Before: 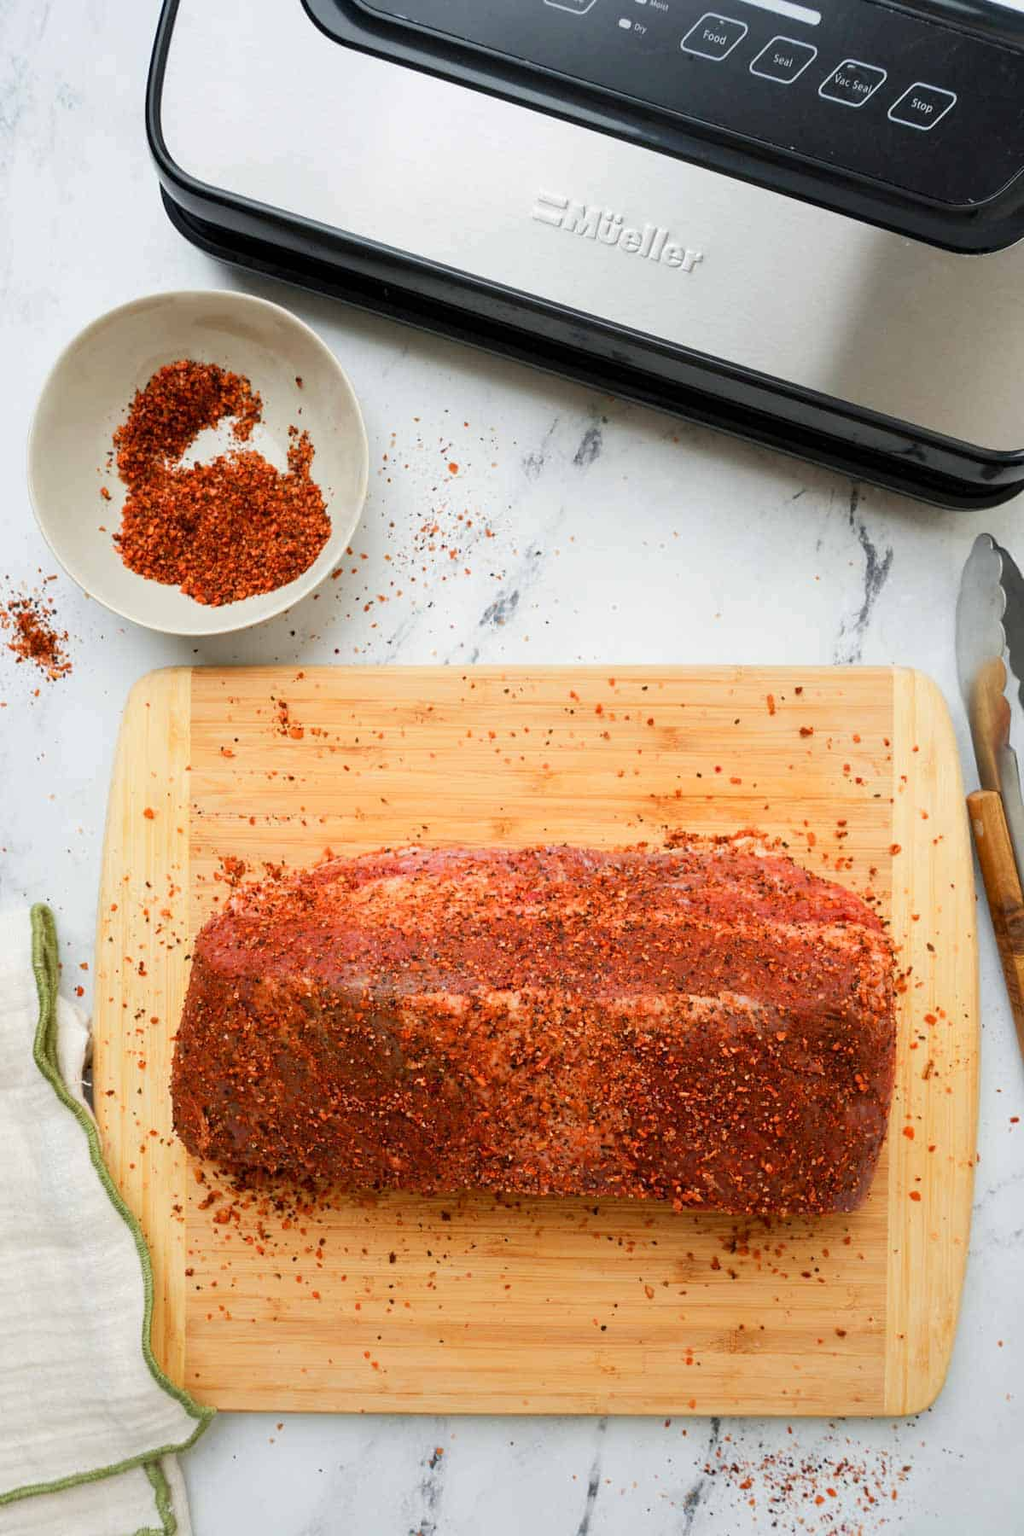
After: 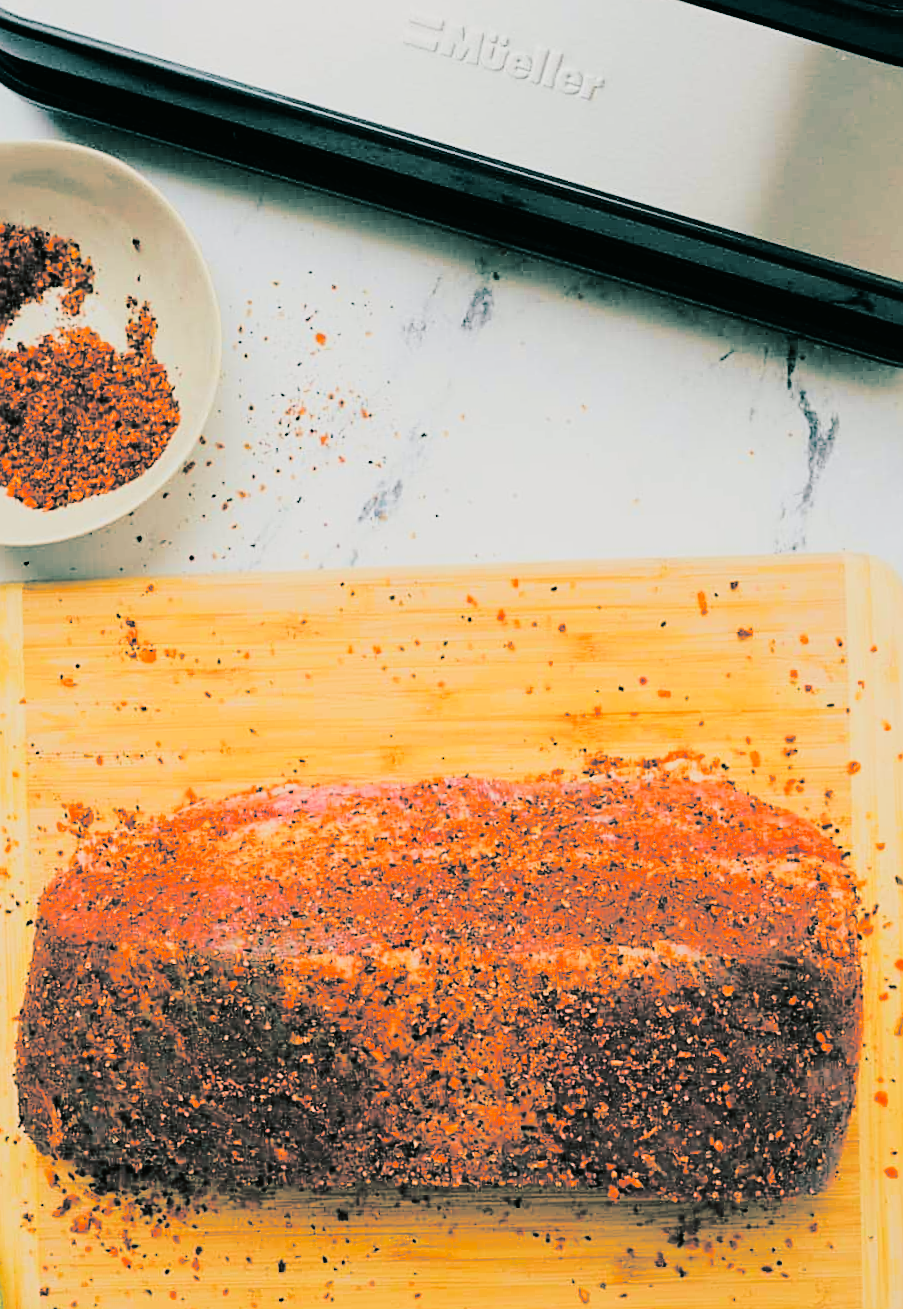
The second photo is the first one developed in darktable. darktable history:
split-toning: shadows › hue 183.6°, shadows › saturation 0.52, highlights › hue 0°, highlights › saturation 0
rotate and perspective: rotation -2°, crop left 0.022, crop right 0.978, crop top 0.049, crop bottom 0.951
crop: left 16.768%, top 8.653%, right 8.362%, bottom 12.485%
filmic rgb: black relative exposure -7.65 EV, white relative exposure 4.56 EV, hardness 3.61, contrast 1.106
sharpen: on, module defaults
tone curve: curves: ch0 [(0, 0.011) (0.104, 0.085) (0.236, 0.234) (0.398, 0.507) (0.498, 0.621) (0.65, 0.757) (0.835, 0.883) (1, 0.961)]; ch1 [(0, 0) (0.353, 0.344) (0.43, 0.401) (0.479, 0.476) (0.502, 0.502) (0.54, 0.542) (0.602, 0.613) (0.638, 0.668) (0.693, 0.727) (1, 1)]; ch2 [(0, 0) (0.34, 0.314) (0.434, 0.43) (0.5, 0.506) (0.521, 0.54) (0.54, 0.56) (0.595, 0.613) (0.644, 0.729) (1, 1)], color space Lab, independent channels, preserve colors none
